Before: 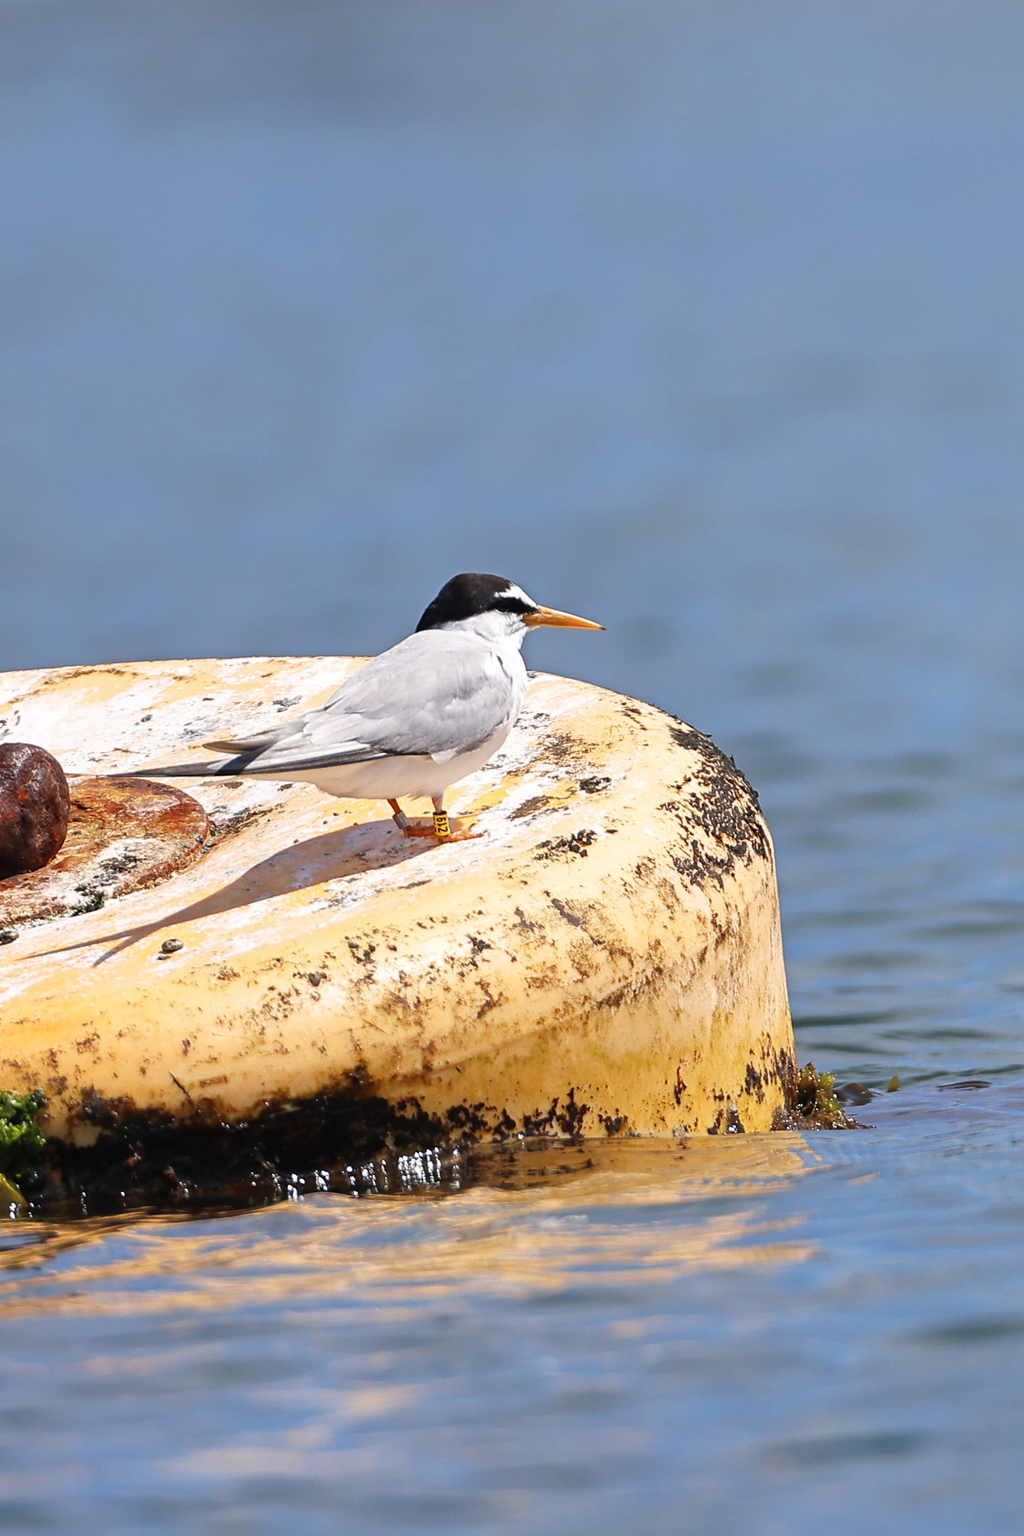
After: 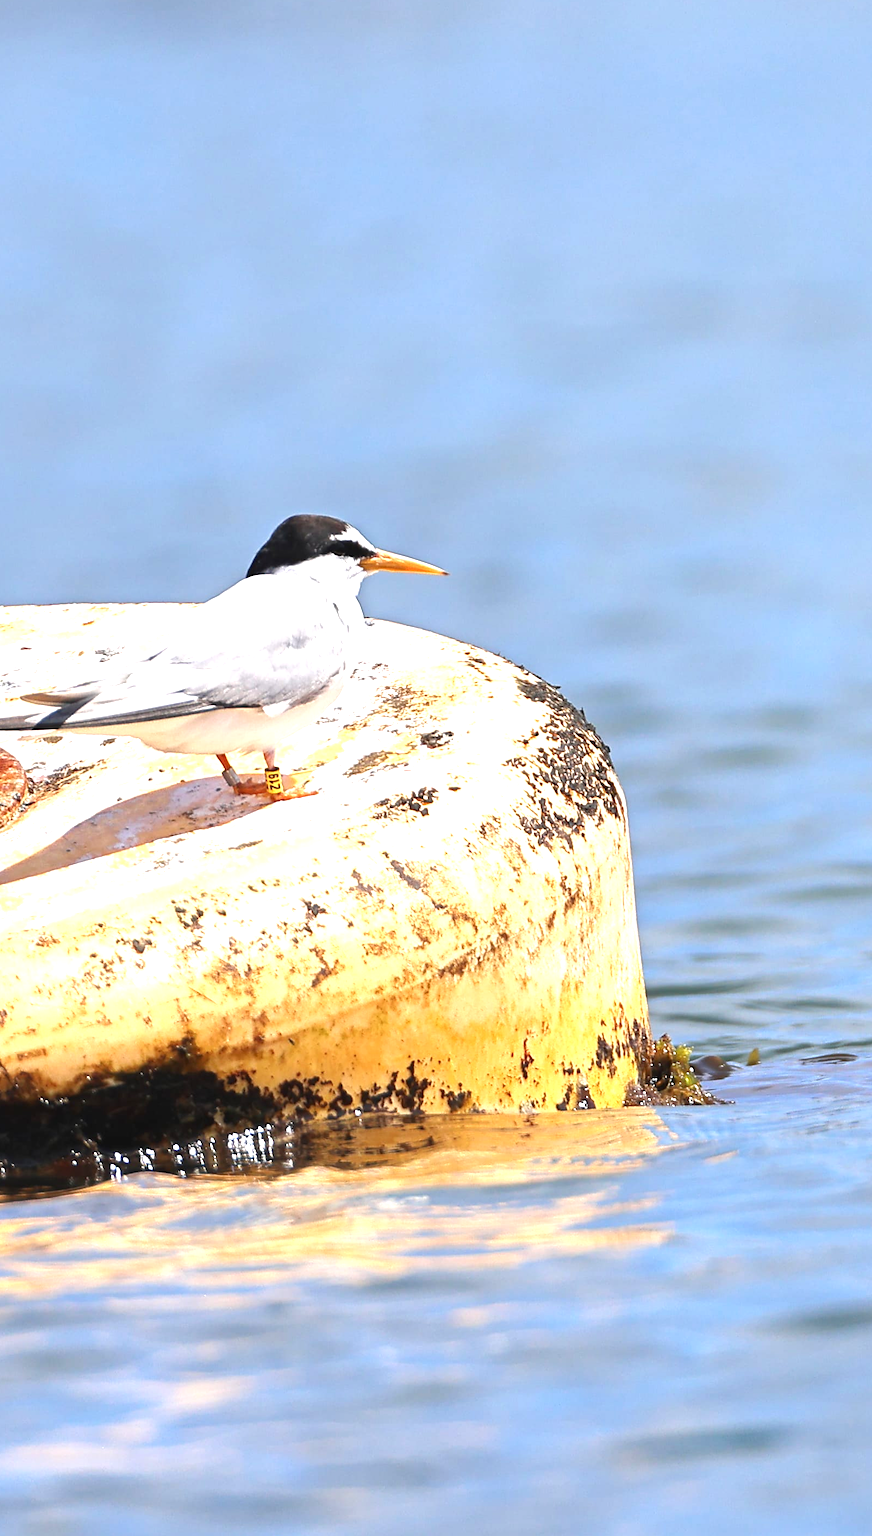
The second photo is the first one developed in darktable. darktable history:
crop and rotate: left 17.959%, top 5.771%, right 1.742%
exposure: black level correction 0, exposure 1 EV, compensate exposure bias true, compensate highlight preservation false
